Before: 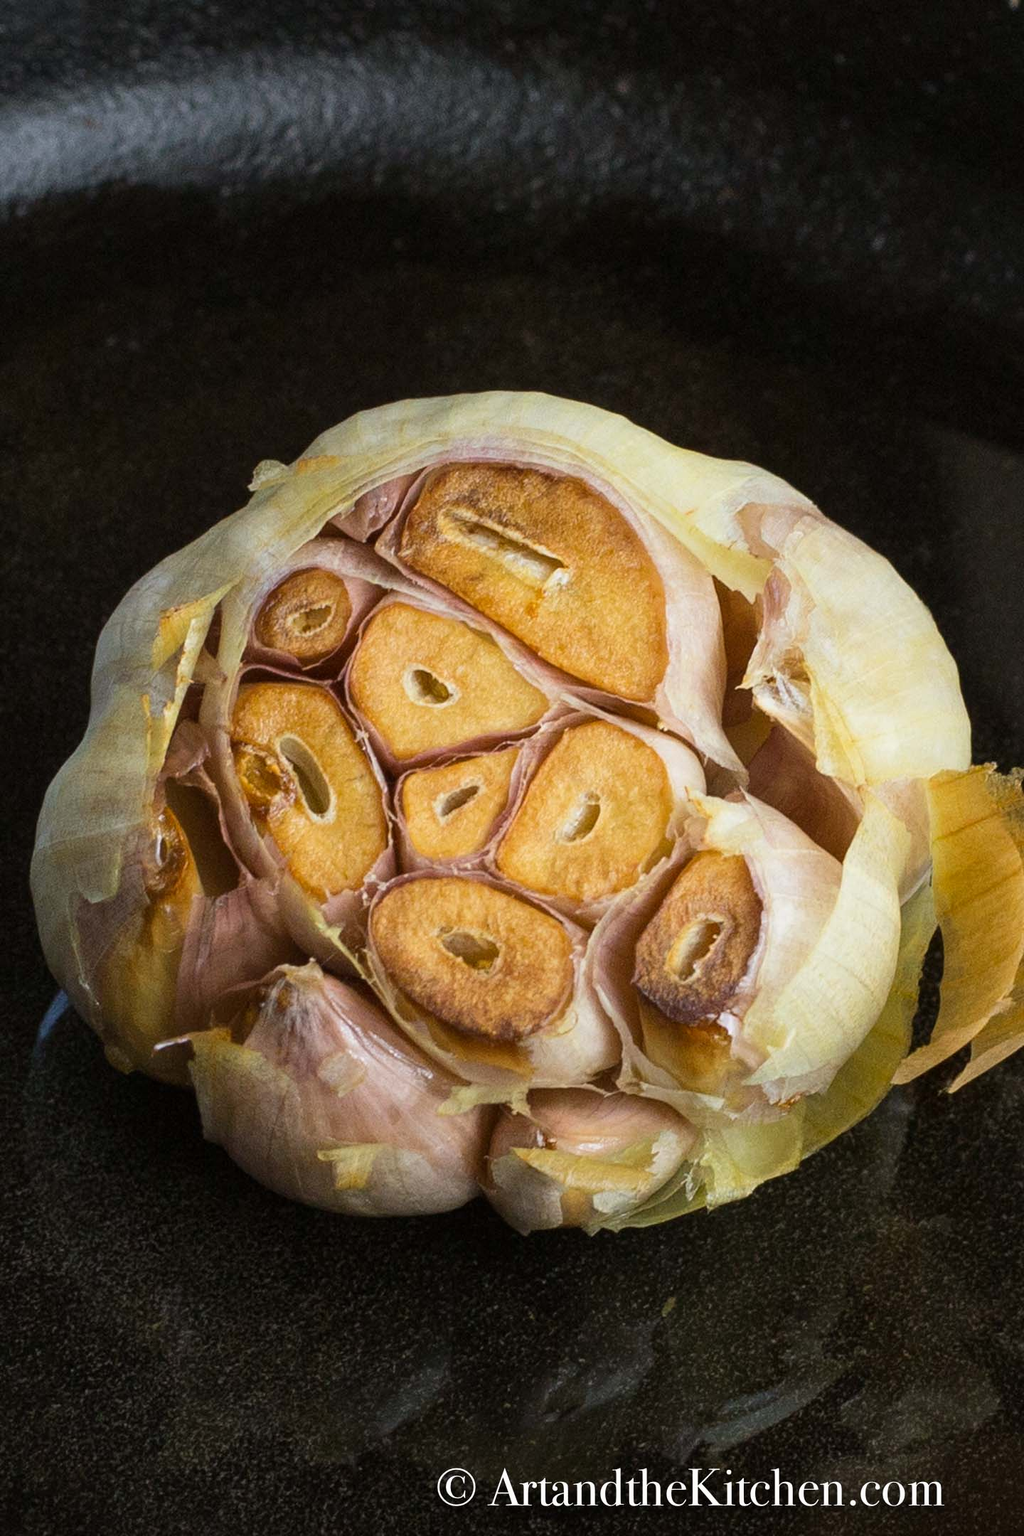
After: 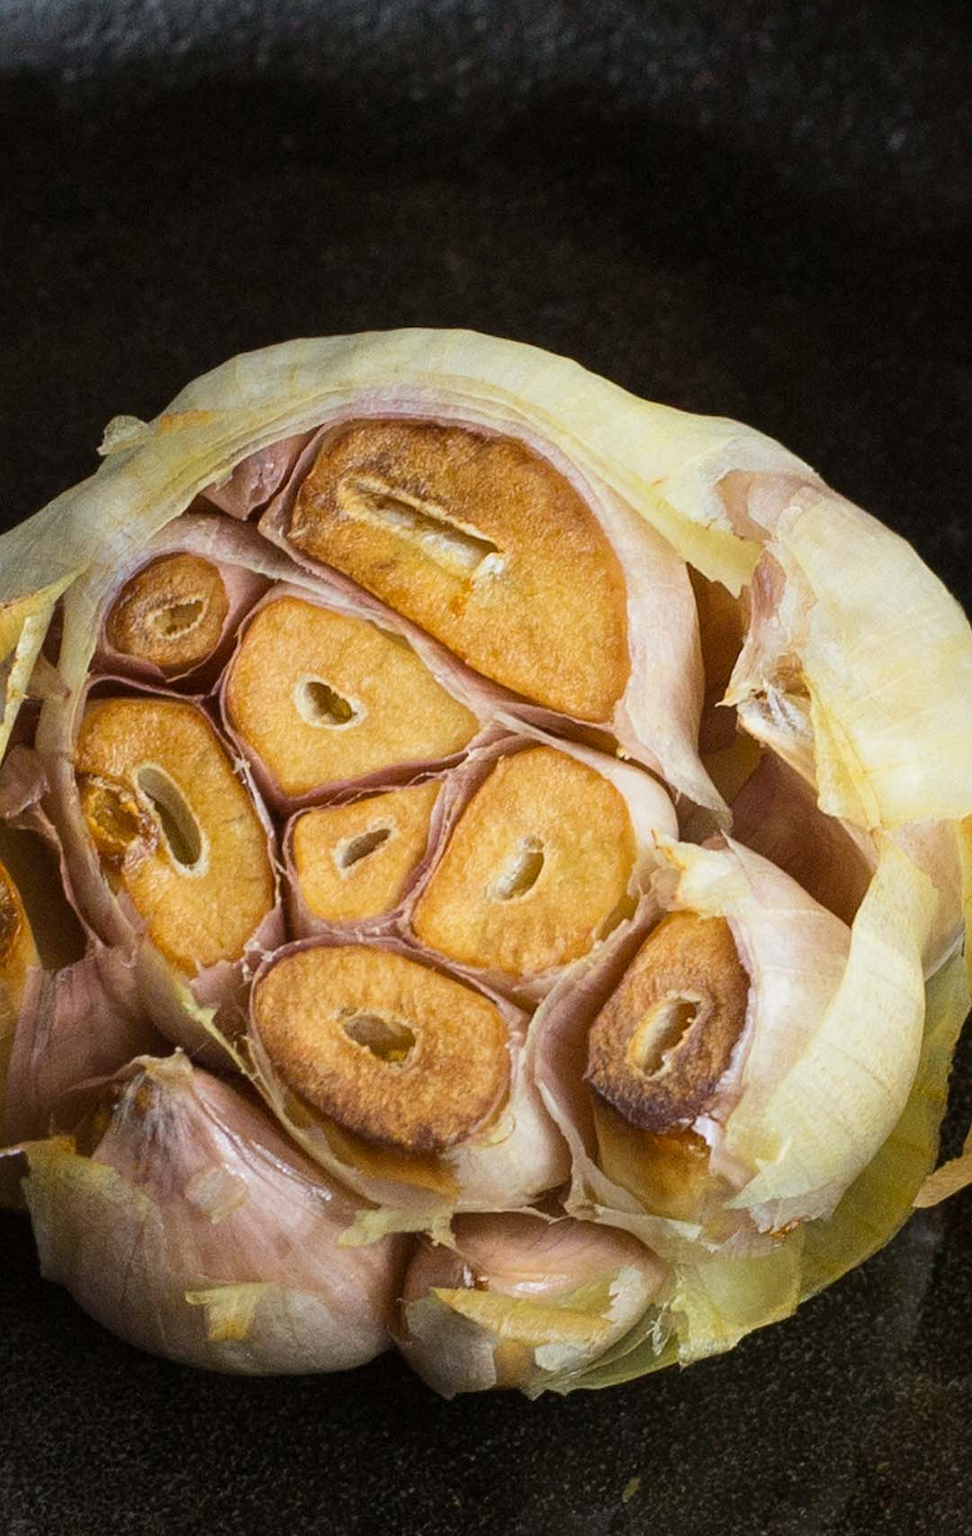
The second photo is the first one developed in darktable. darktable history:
color correction: highlights a* 0.003, highlights b* -0.283
crop: left 16.768%, top 8.653%, right 8.362%, bottom 12.485%
